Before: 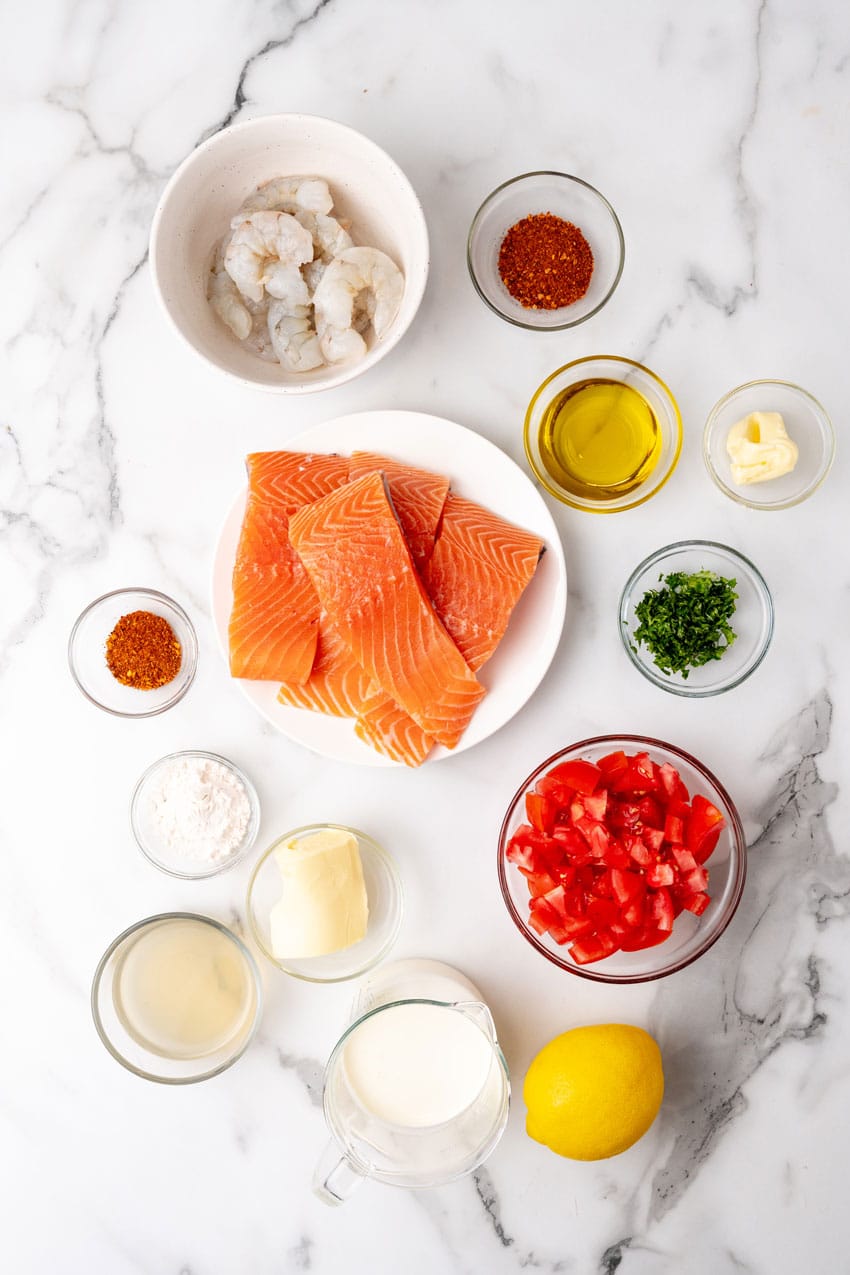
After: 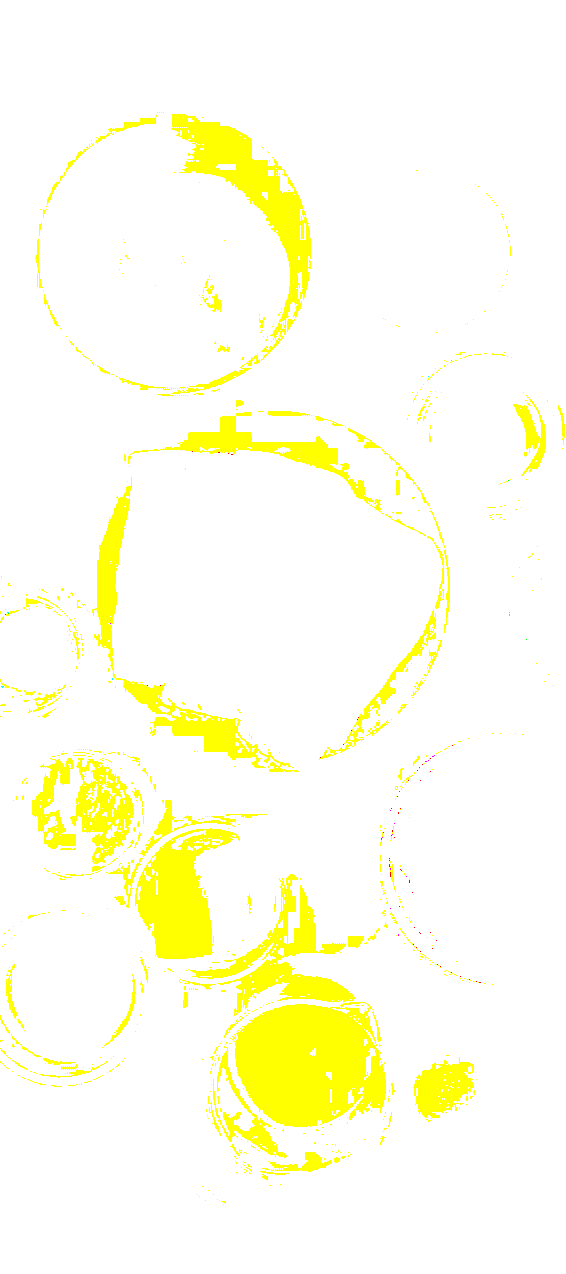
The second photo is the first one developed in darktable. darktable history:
crop and rotate: left 13.664%, right 19.673%
local contrast: on, module defaults
exposure: black level correction -0.002, exposure 1.115 EV, compensate highlight preservation false
color balance rgb: perceptual saturation grading › global saturation 20%, perceptual saturation grading › highlights -49.482%, perceptual saturation grading › shadows 25.64%, perceptual brilliance grading › global brilliance 29.235%, perceptual brilliance grading › highlights 49.955%, perceptual brilliance grading › mid-tones 50.023%, perceptual brilliance grading › shadows -21.284%
tone equalizer: on, module defaults
tone curve: curves: ch0 [(0, 0) (0.058, 0.037) (0.214, 0.183) (0.304, 0.288) (0.561, 0.554) (0.687, 0.677) (0.768, 0.768) (0.858, 0.861) (0.987, 0.945)]; ch1 [(0, 0) (0.172, 0.123) (0.312, 0.296) (0.432, 0.448) (0.471, 0.469) (0.502, 0.5) (0.521, 0.505) (0.565, 0.569) (0.663, 0.663) (0.703, 0.721) (0.857, 0.917) (1, 1)]; ch2 [(0, 0) (0.411, 0.424) (0.485, 0.497) (0.502, 0.5) (0.517, 0.511) (0.556, 0.551) (0.626, 0.594) (0.709, 0.661) (1, 1)], color space Lab, independent channels, preserve colors none
